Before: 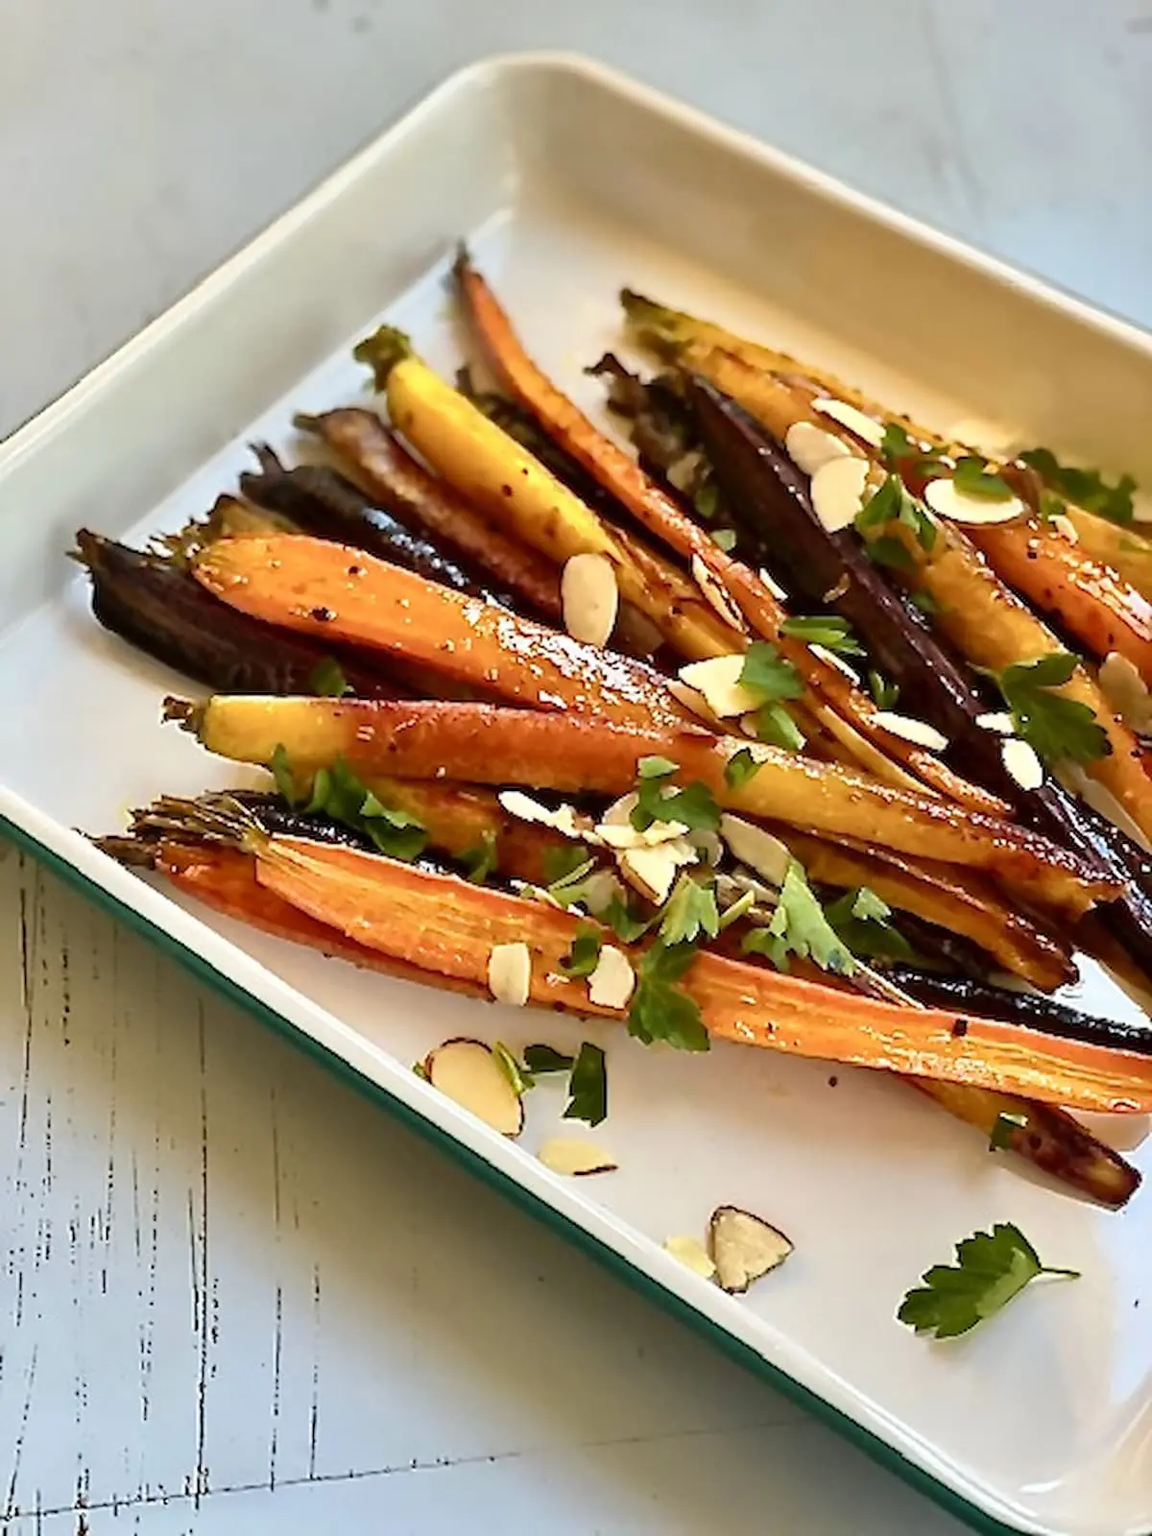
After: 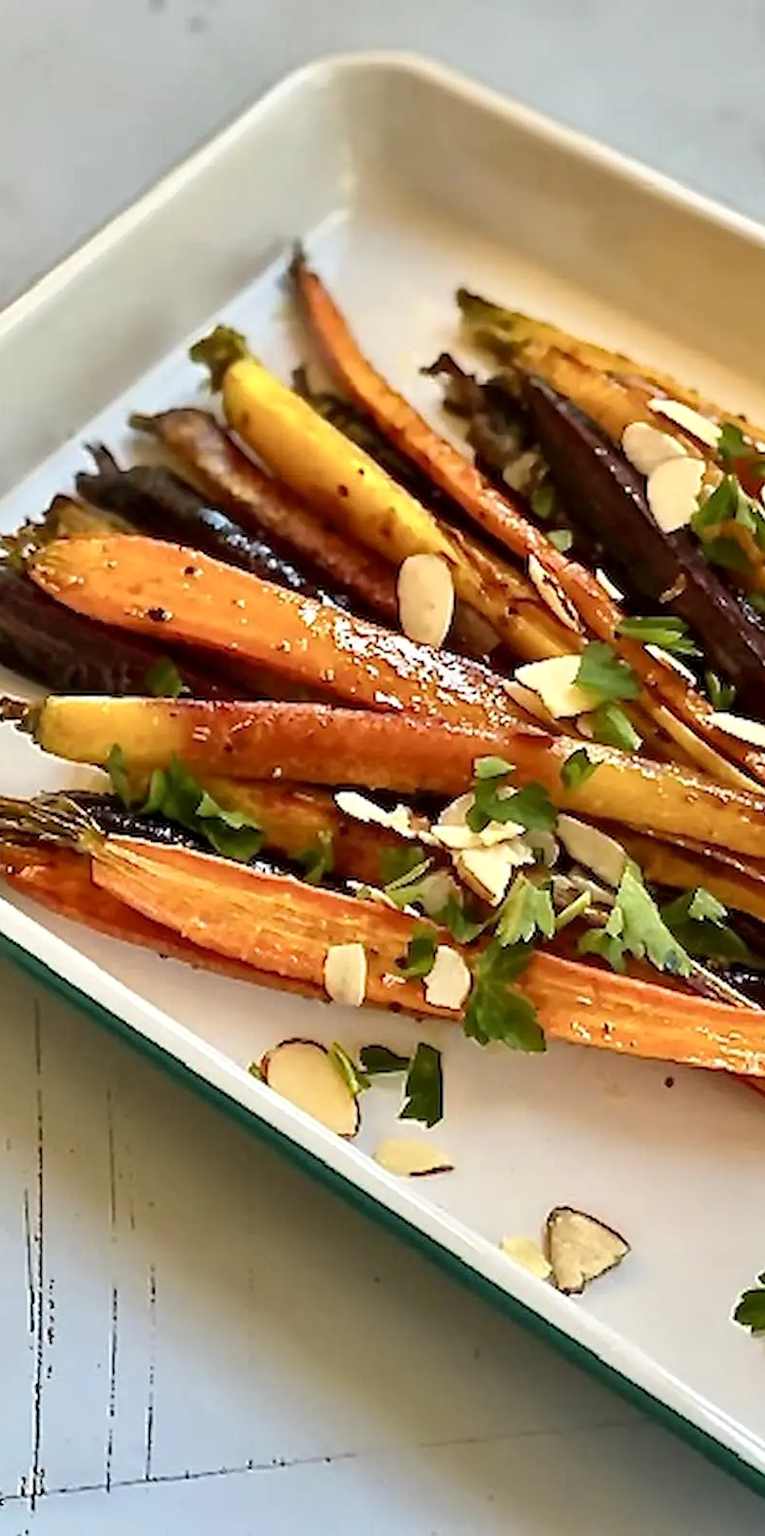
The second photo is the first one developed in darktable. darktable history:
local contrast: highlights 102%, shadows 99%, detail 119%, midtone range 0.2
crop and rotate: left 14.285%, right 19.226%
